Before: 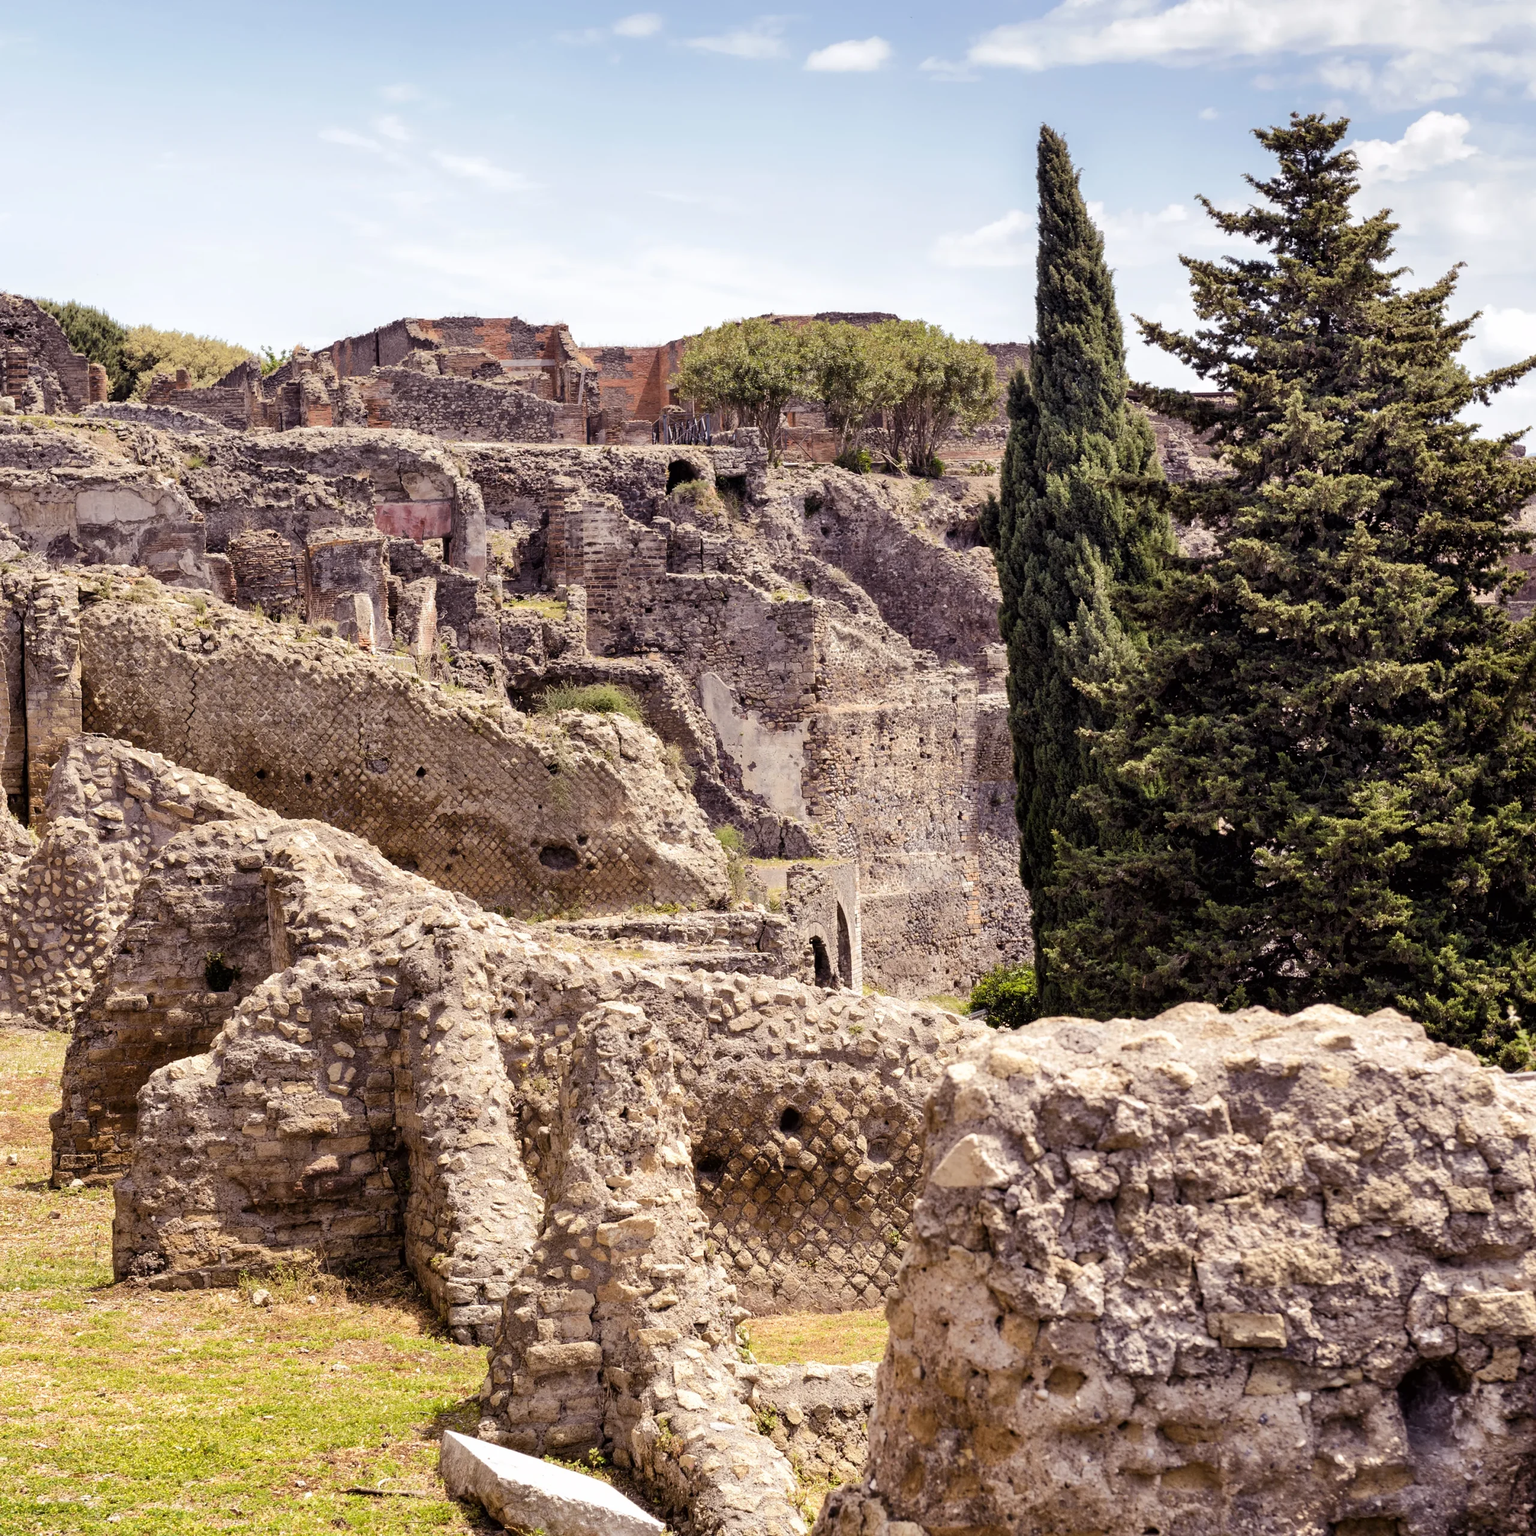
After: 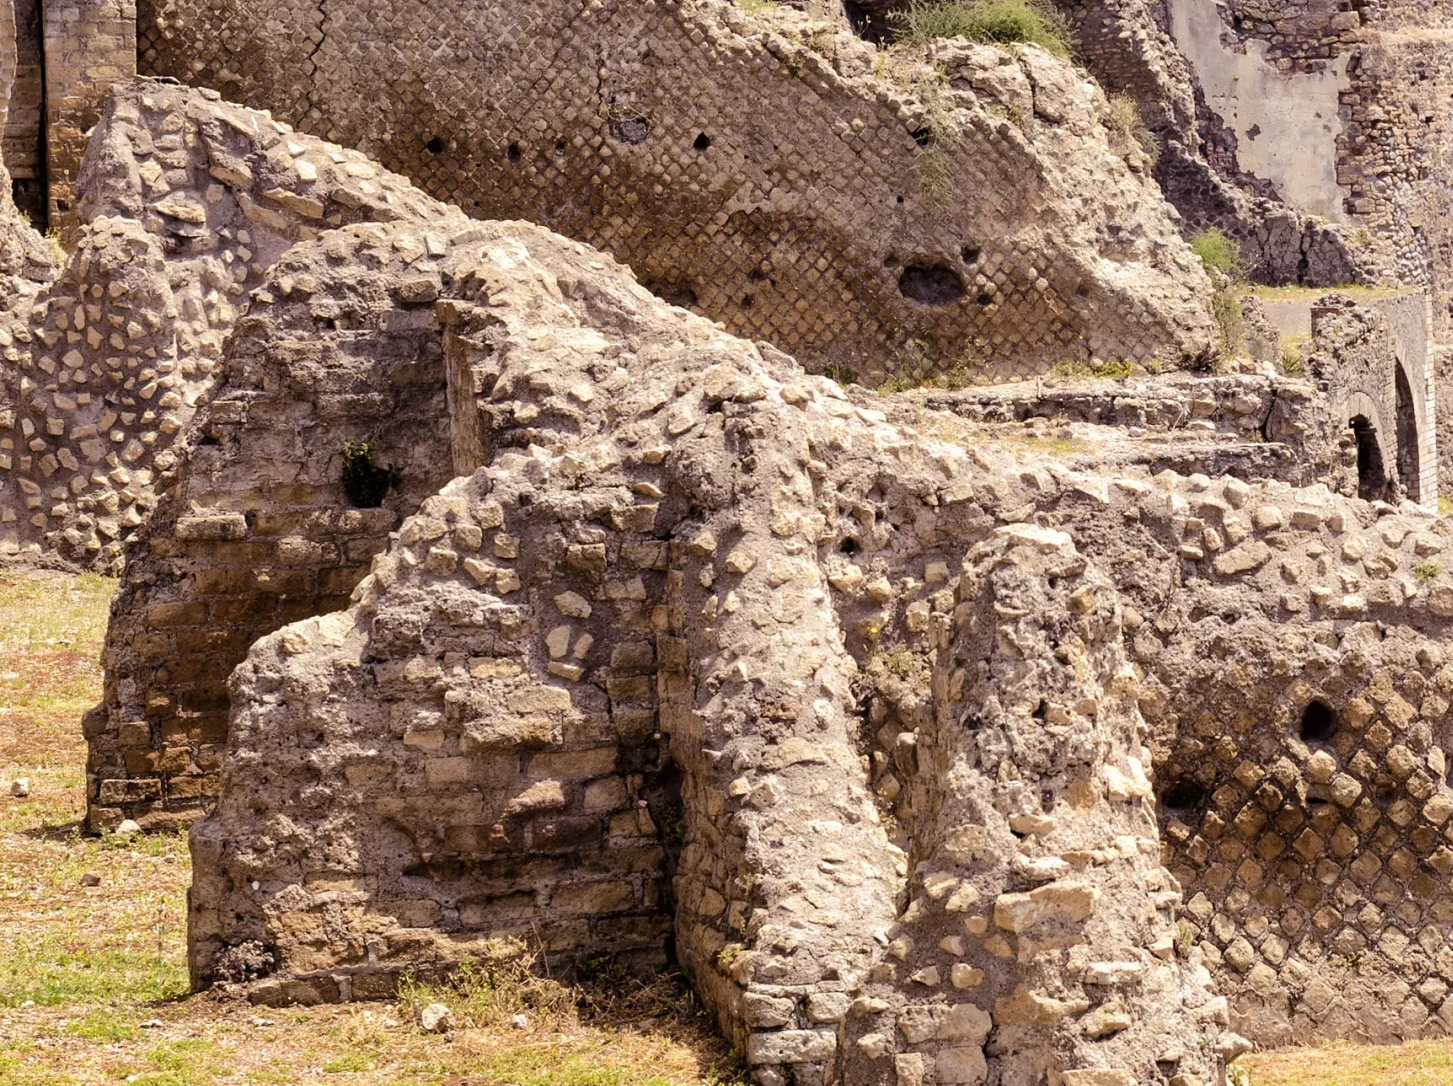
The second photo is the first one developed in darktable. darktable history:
crop: top 44.757%, right 43.21%, bottom 12.799%
tone equalizer: edges refinement/feathering 500, mask exposure compensation -1.57 EV, preserve details no
